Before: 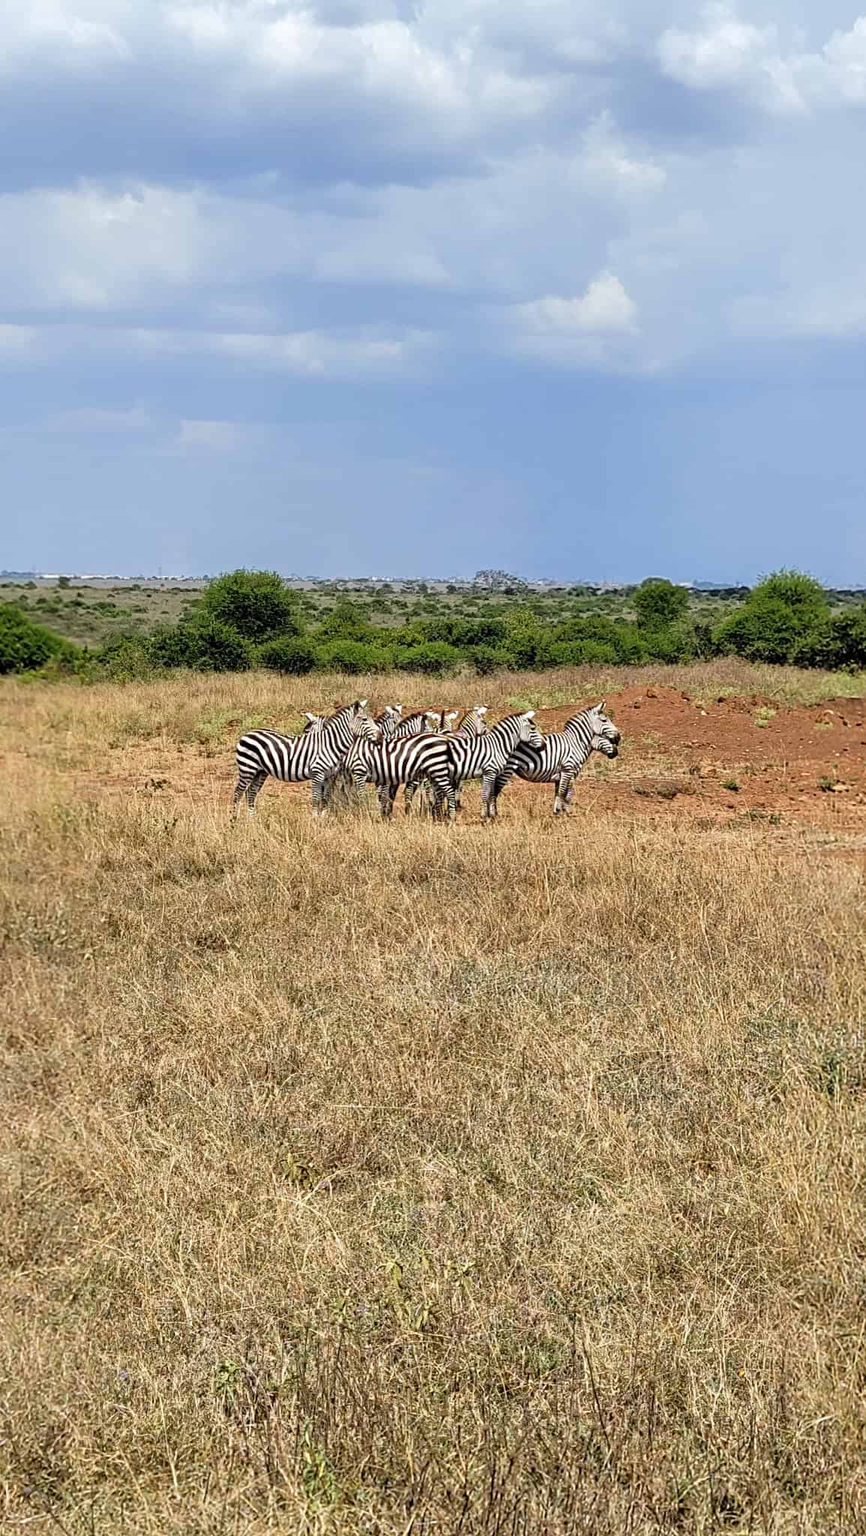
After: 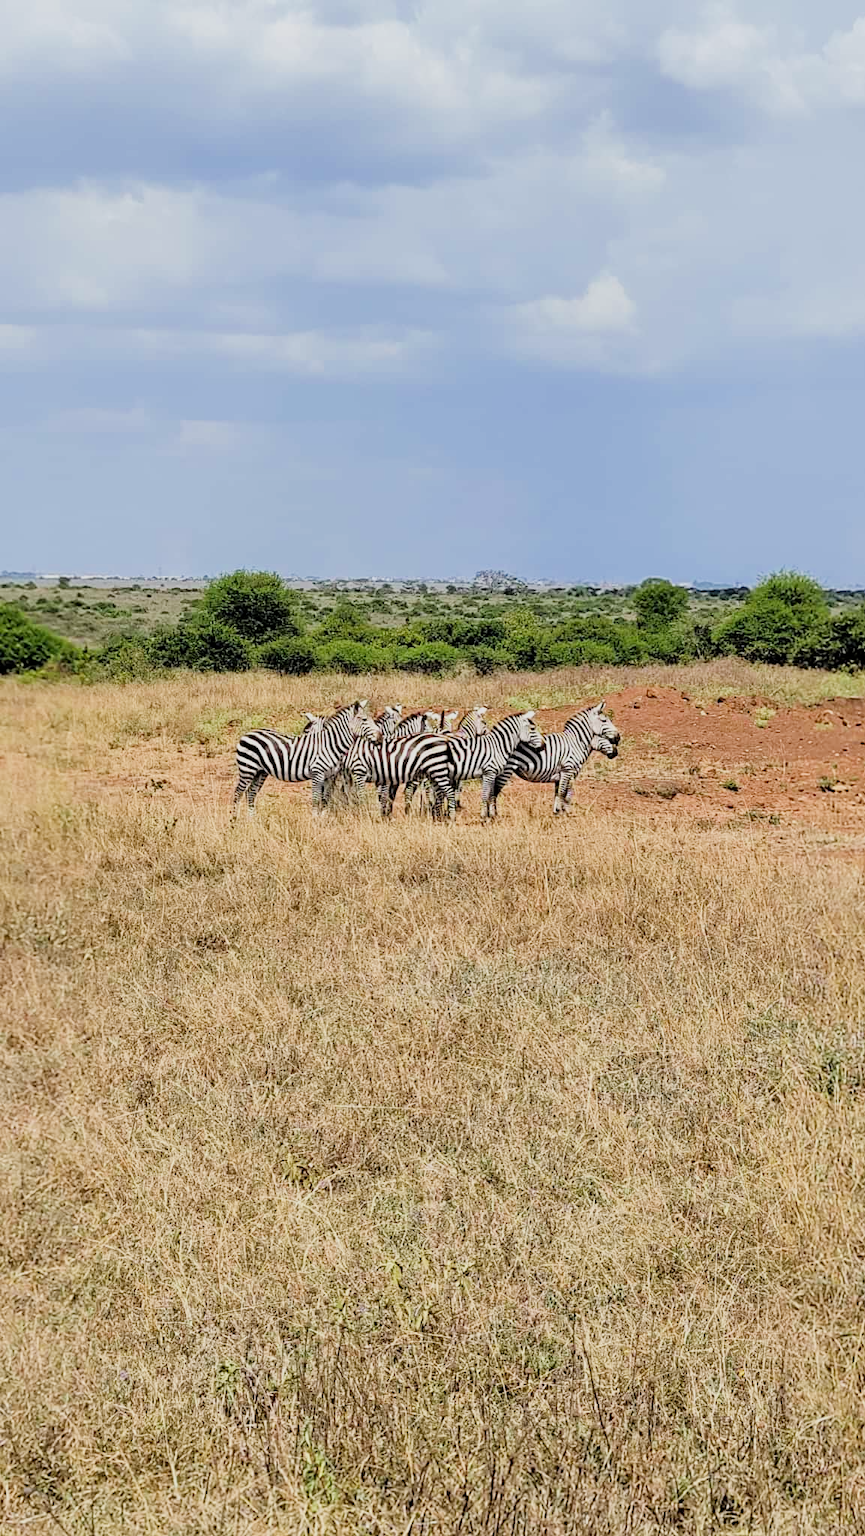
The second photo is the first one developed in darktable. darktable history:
filmic rgb: black relative exposure -16 EV, white relative exposure 6.14 EV, hardness 5.21, iterations of high-quality reconstruction 0
exposure: black level correction 0.001, exposure 0.498 EV, compensate exposure bias true, compensate highlight preservation false
